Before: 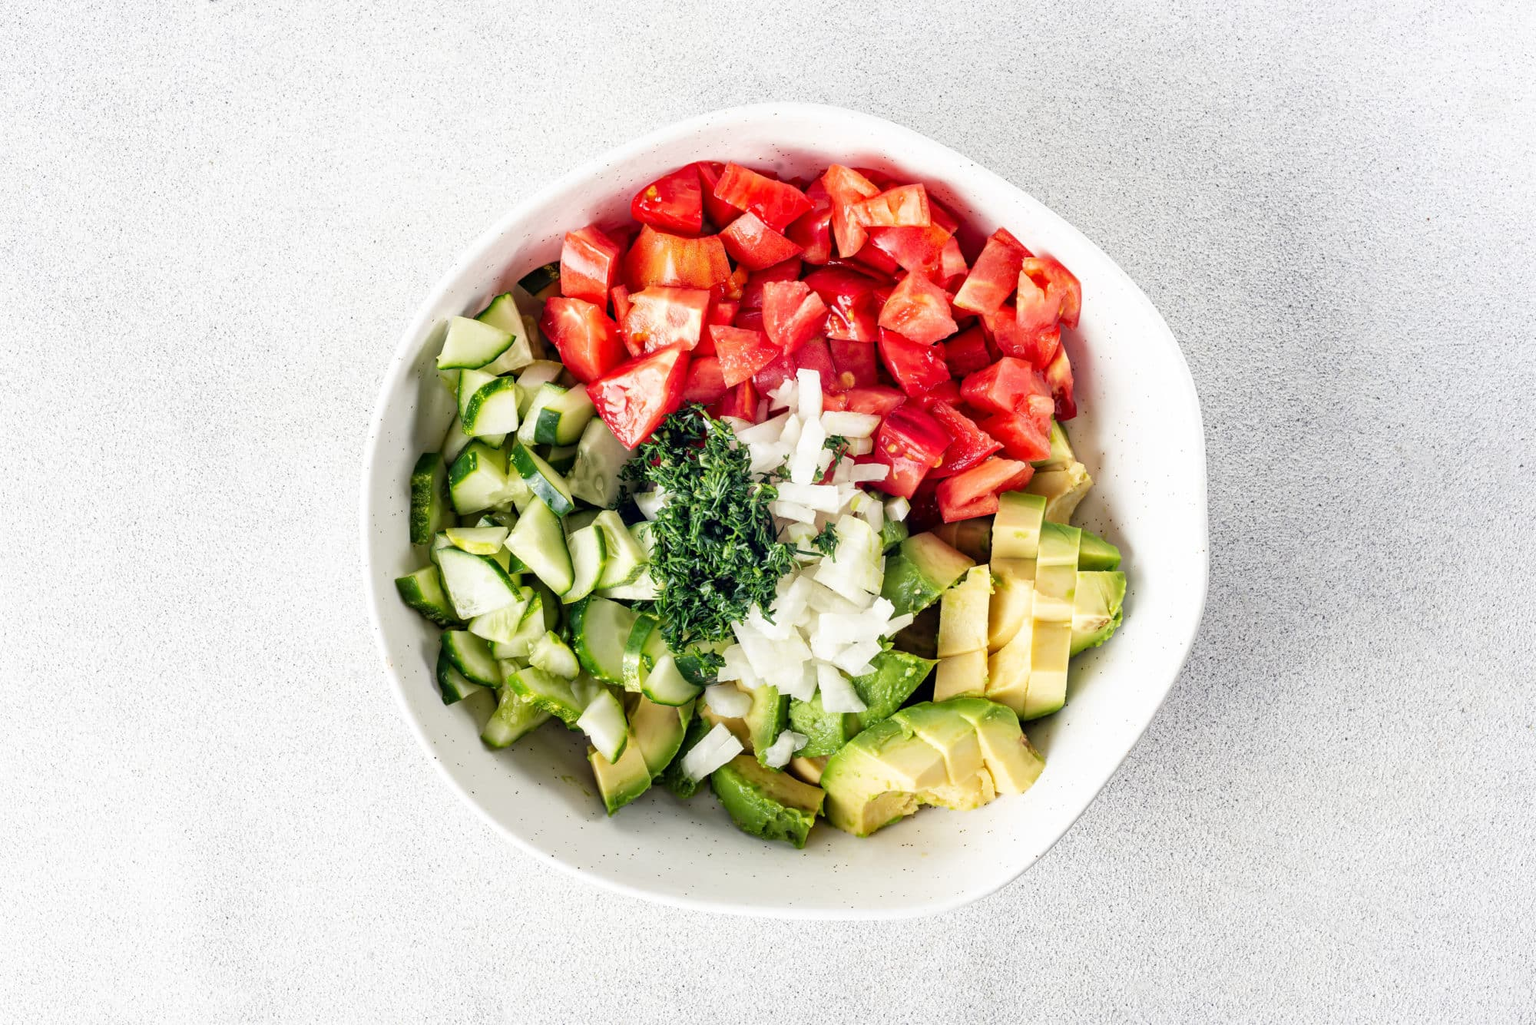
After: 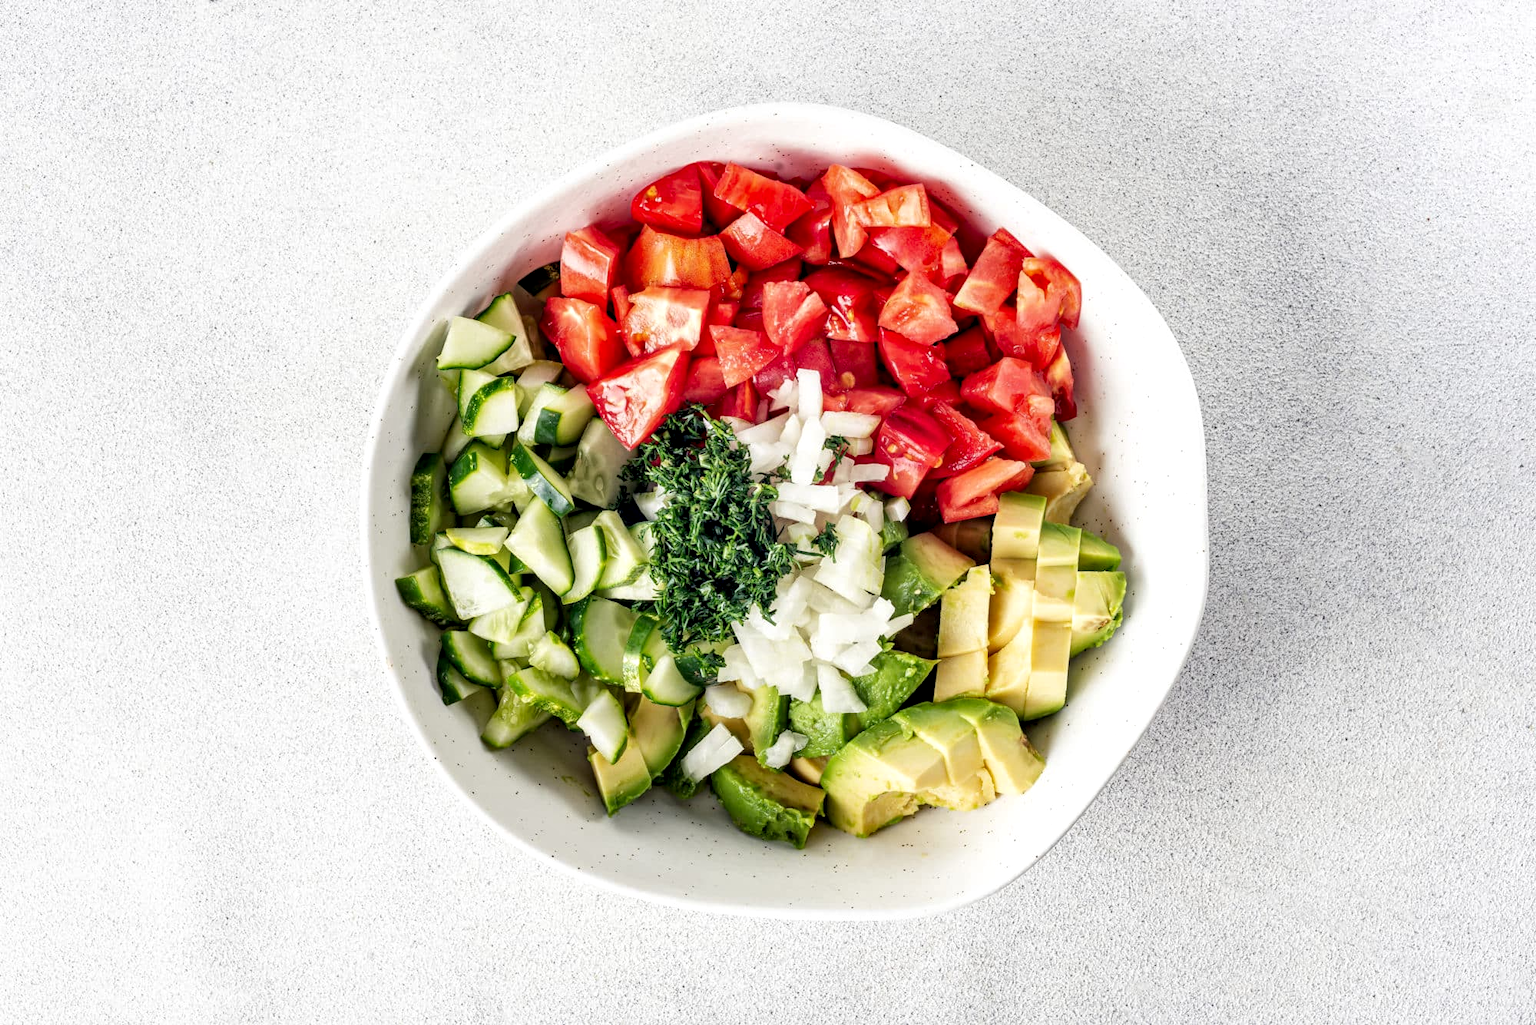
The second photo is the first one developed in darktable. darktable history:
local contrast: highlights 82%, shadows 80%
